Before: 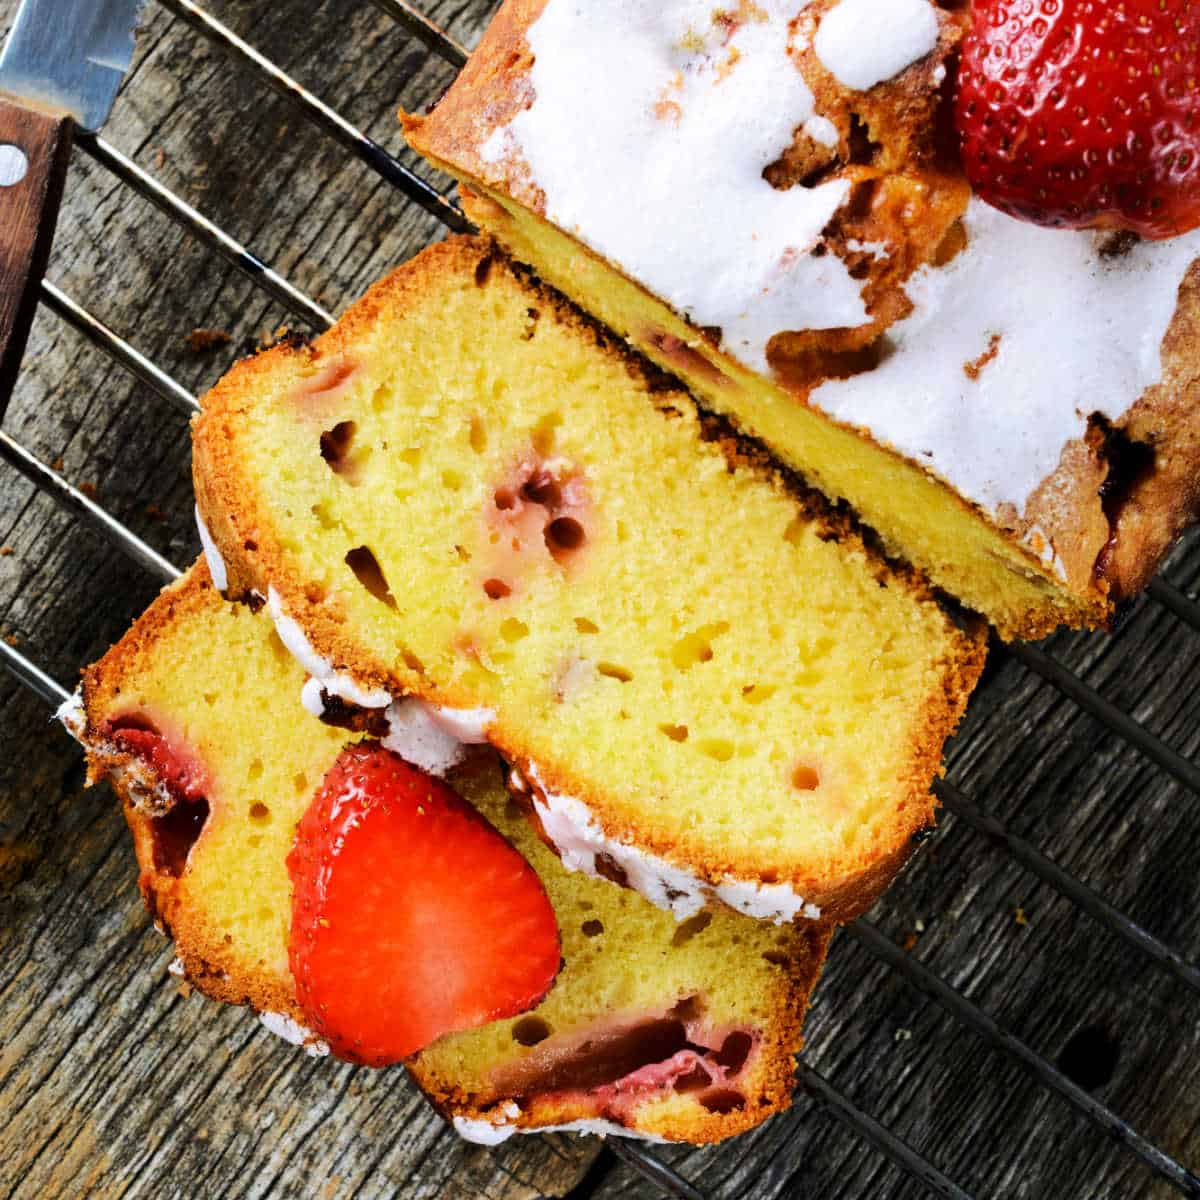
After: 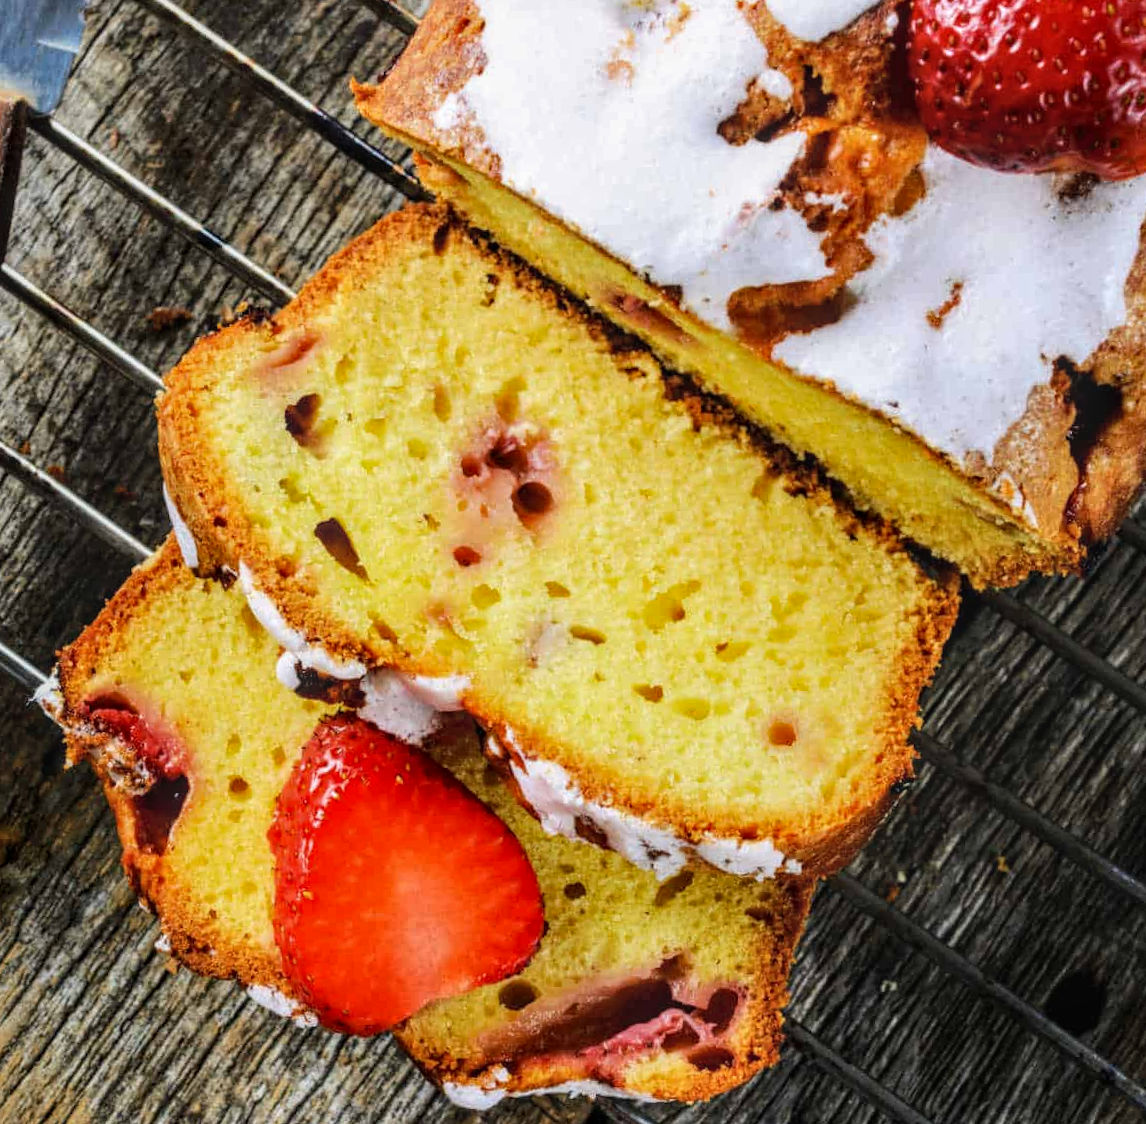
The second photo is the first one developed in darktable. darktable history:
crop and rotate: left 0.614%, top 0.179%, bottom 0.309%
rotate and perspective: rotation -2.12°, lens shift (vertical) 0.009, lens shift (horizontal) -0.008, automatic cropping original format, crop left 0.036, crop right 0.964, crop top 0.05, crop bottom 0.959
local contrast: highlights 0%, shadows 0%, detail 133%
